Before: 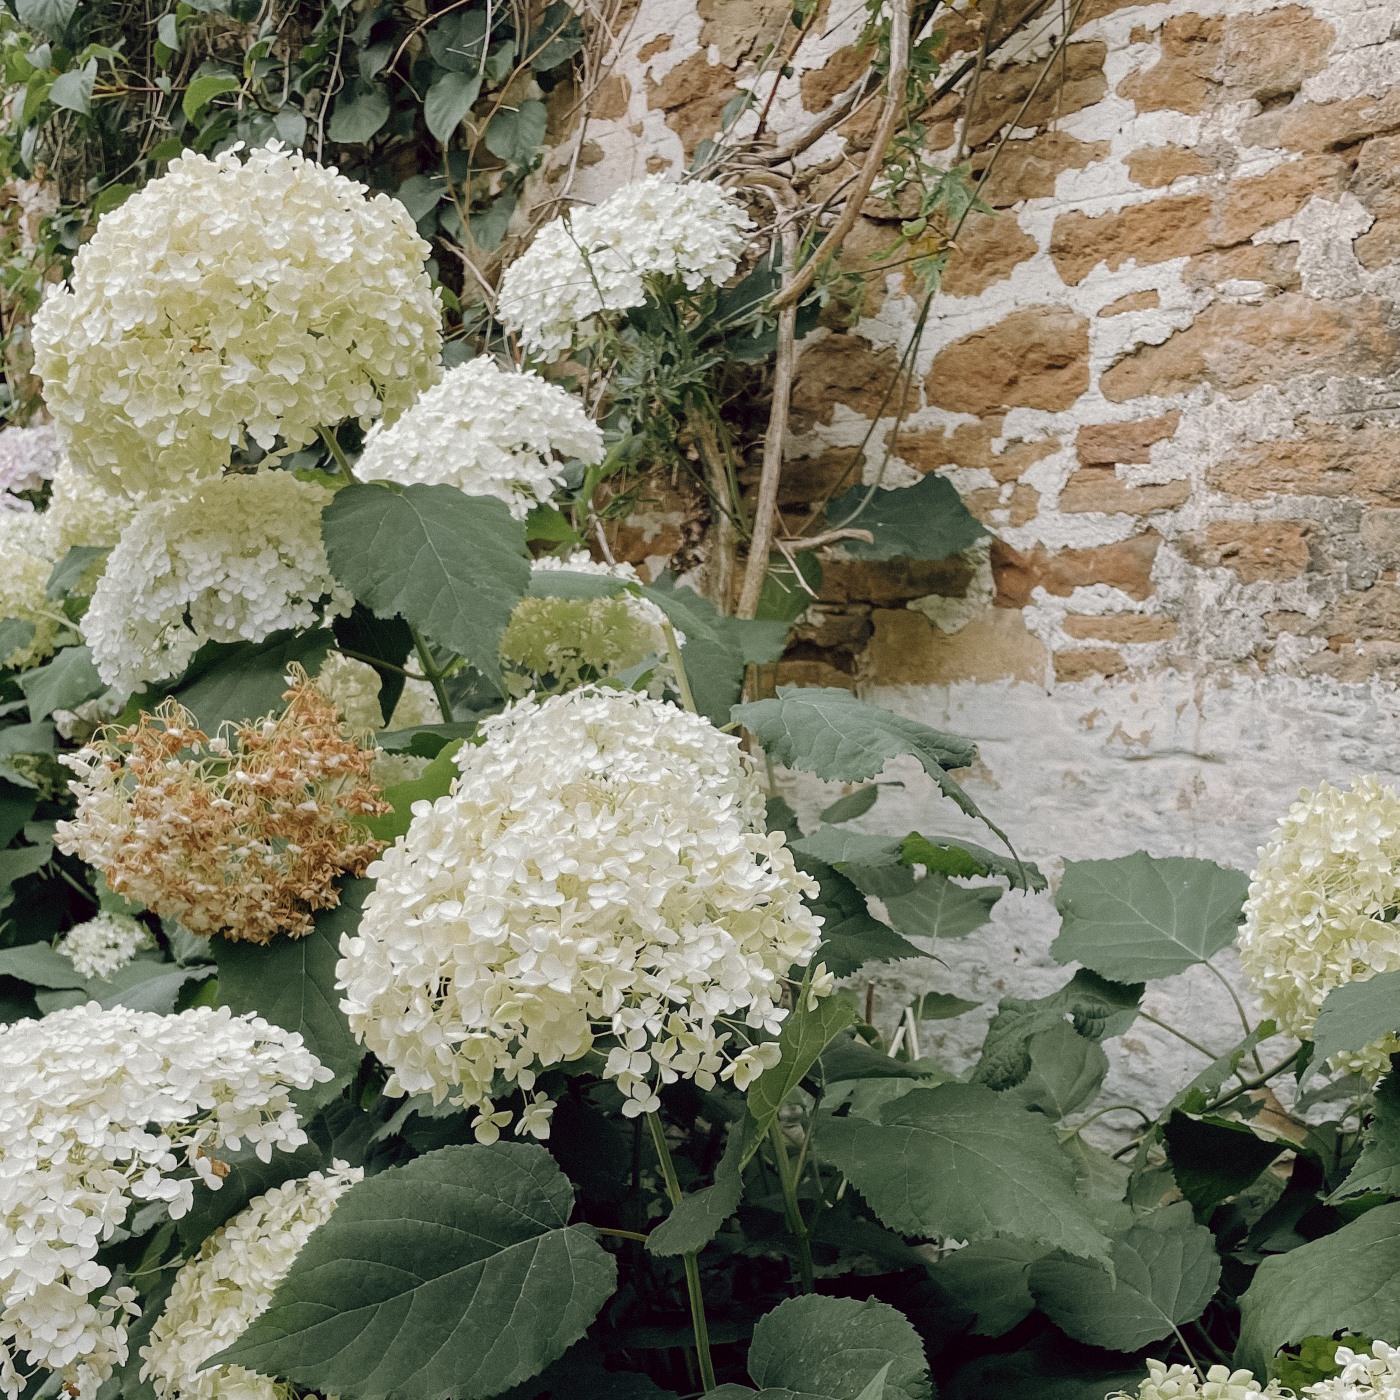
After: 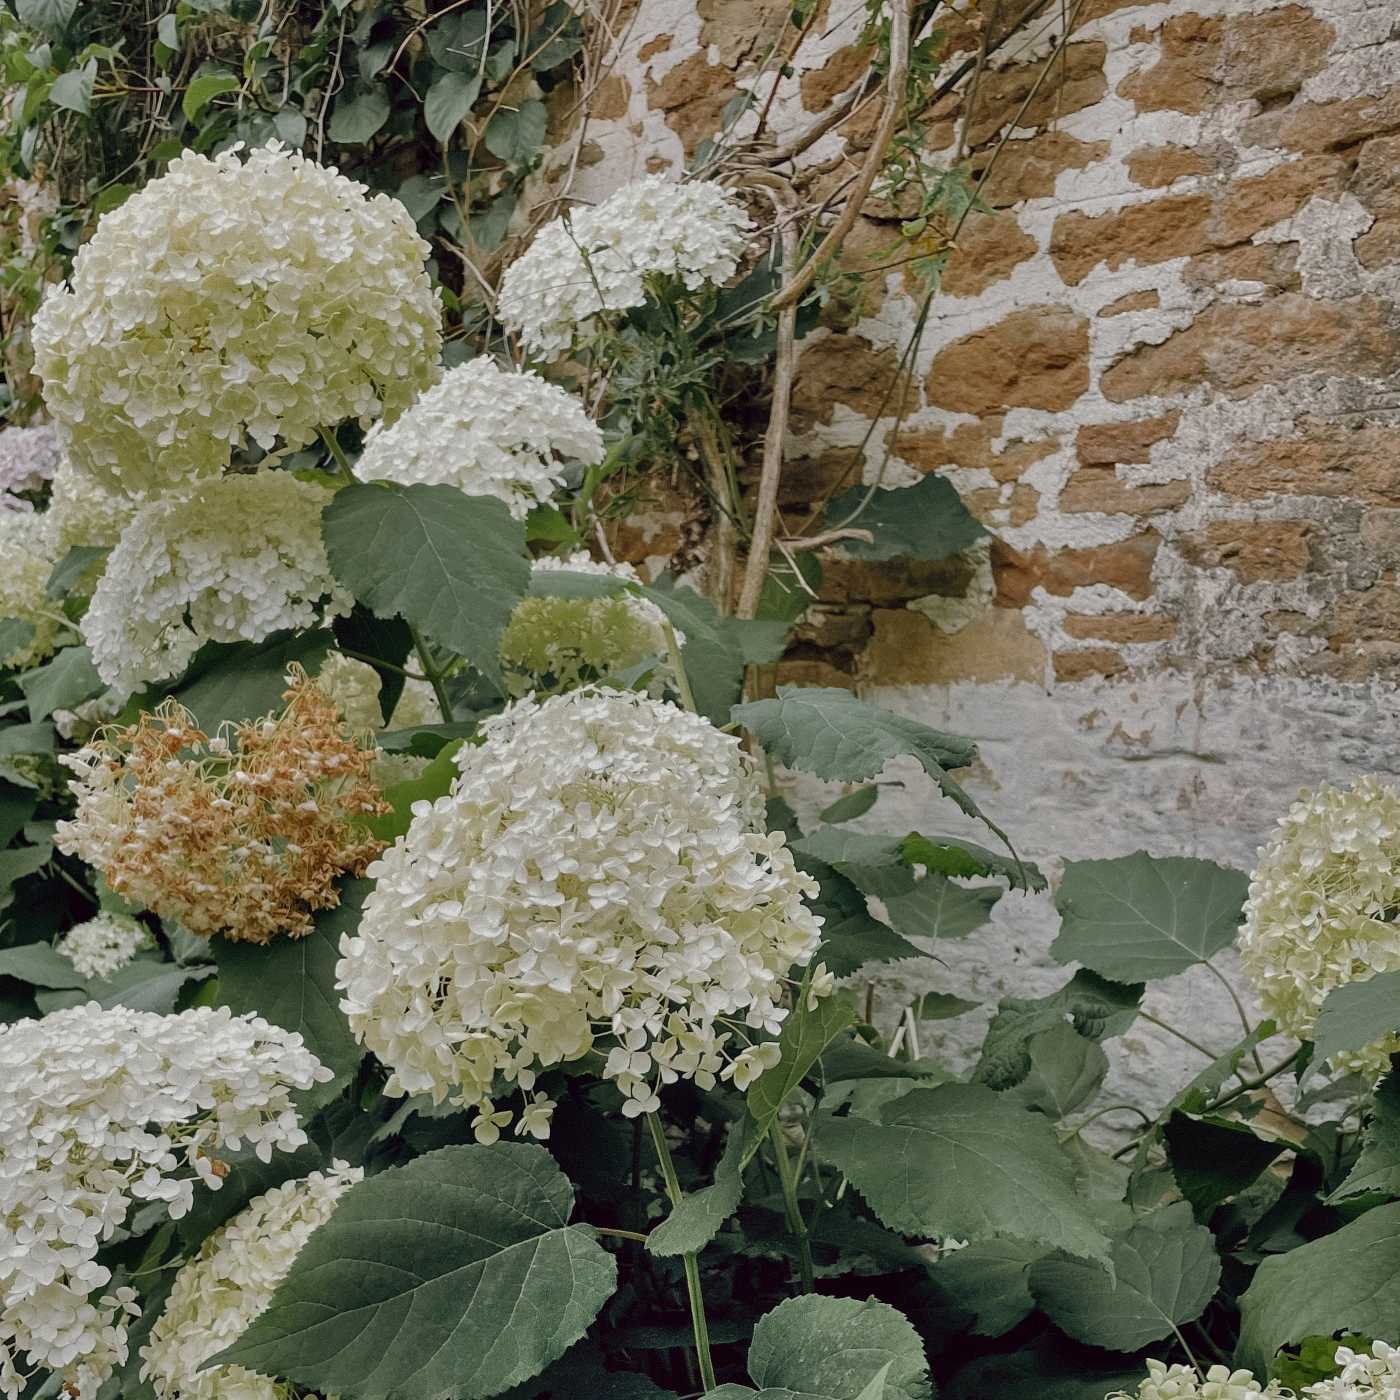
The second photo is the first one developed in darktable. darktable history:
shadows and highlights: shadows 80.73, white point adjustment -9.07, highlights -61.46, soften with gaussian
bloom: size 3%, threshold 100%, strength 0%
vibrance: vibrance 15%
